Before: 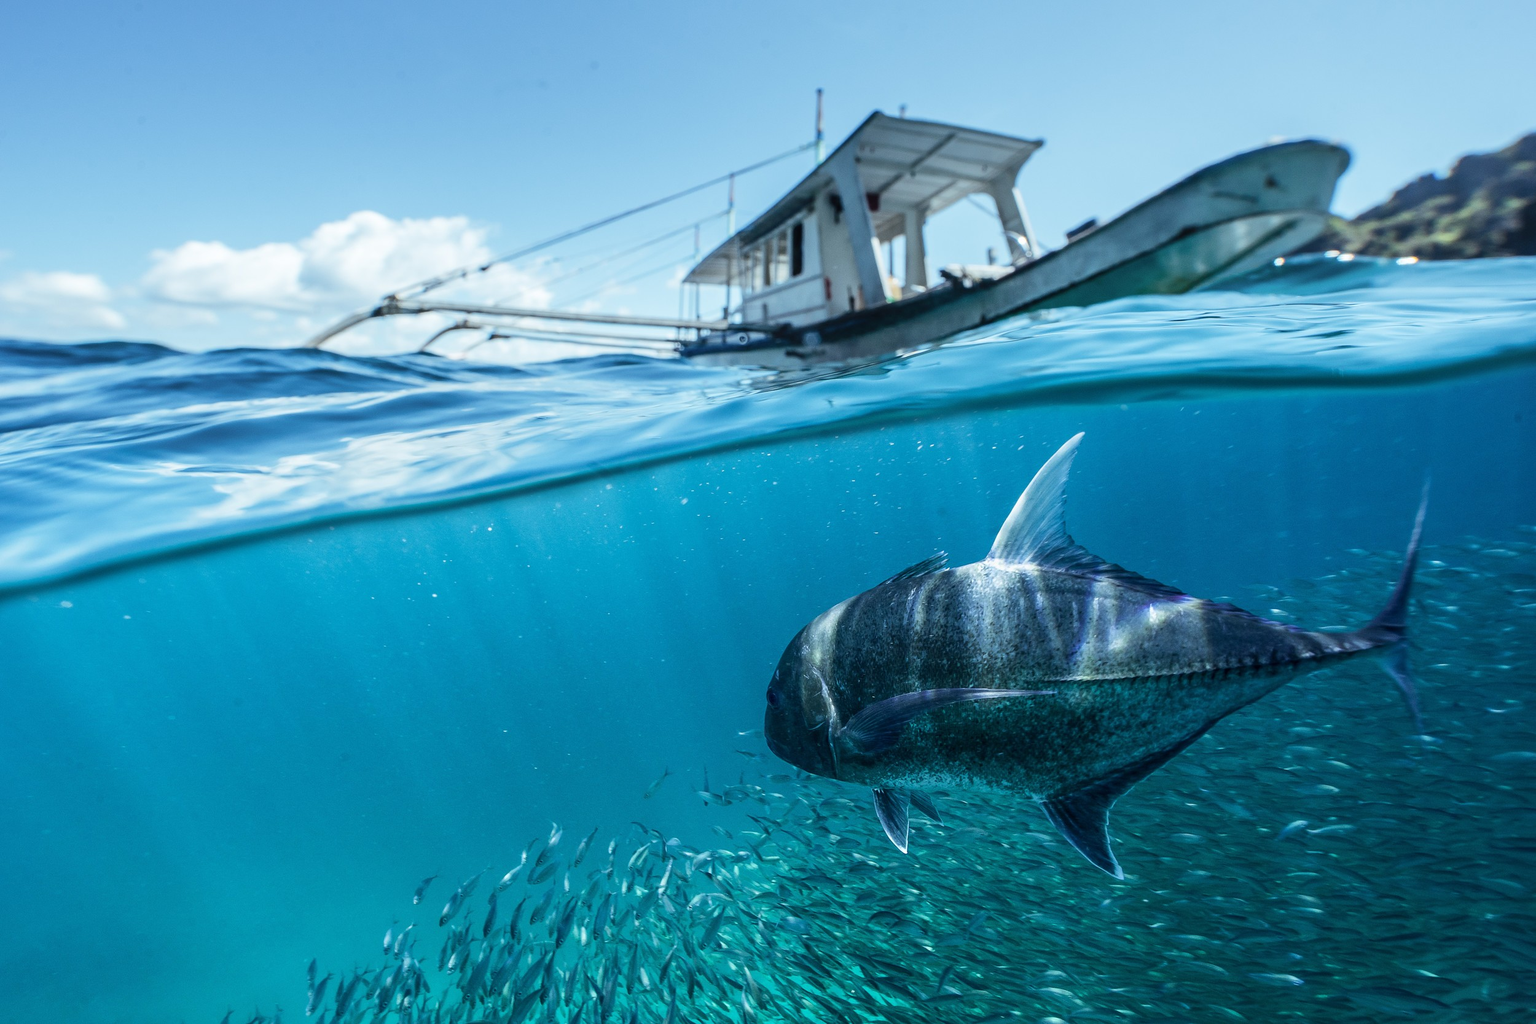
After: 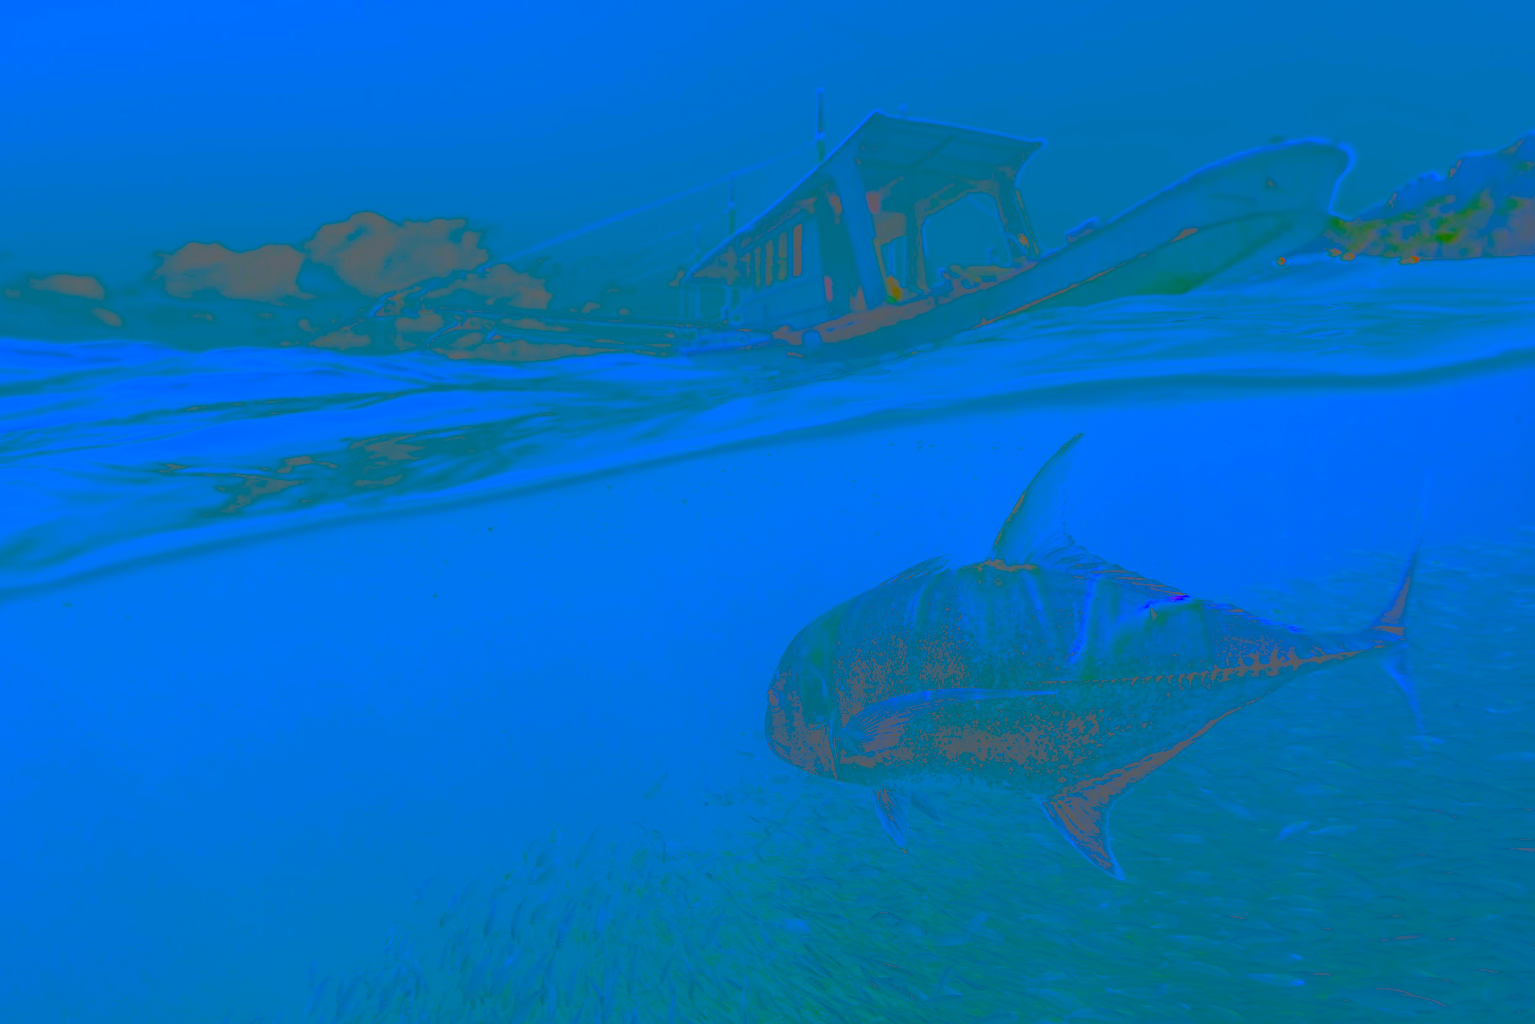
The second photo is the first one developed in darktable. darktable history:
color balance rgb: perceptual saturation grading › global saturation 25.038%, global vibrance 6.594%, contrast 12.639%, saturation formula JzAzBz (2021)
contrast brightness saturation: contrast -0.979, brightness -0.16, saturation 0.756
tone equalizer: -8 EV -0.754 EV, -7 EV -0.715 EV, -6 EV -0.576 EV, -5 EV -0.403 EV, -3 EV 0.38 EV, -2 EV 0.6 EV, -1 EV 0.693 EV, +0 EV 0.746 EV
sharpen: on, module defaults
